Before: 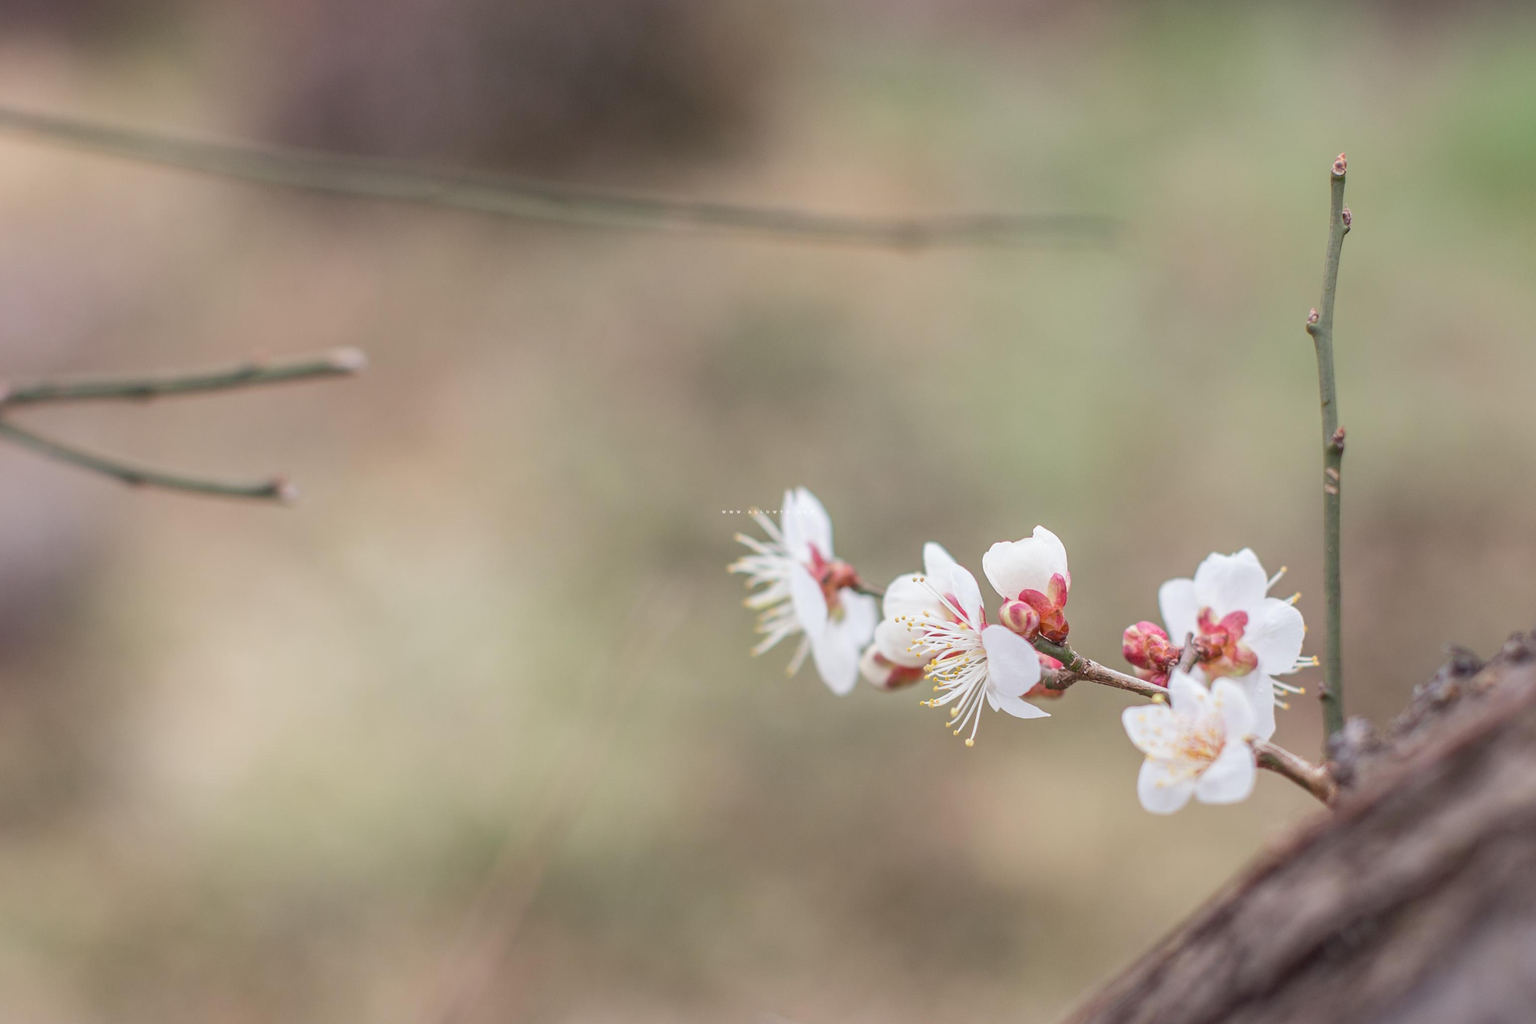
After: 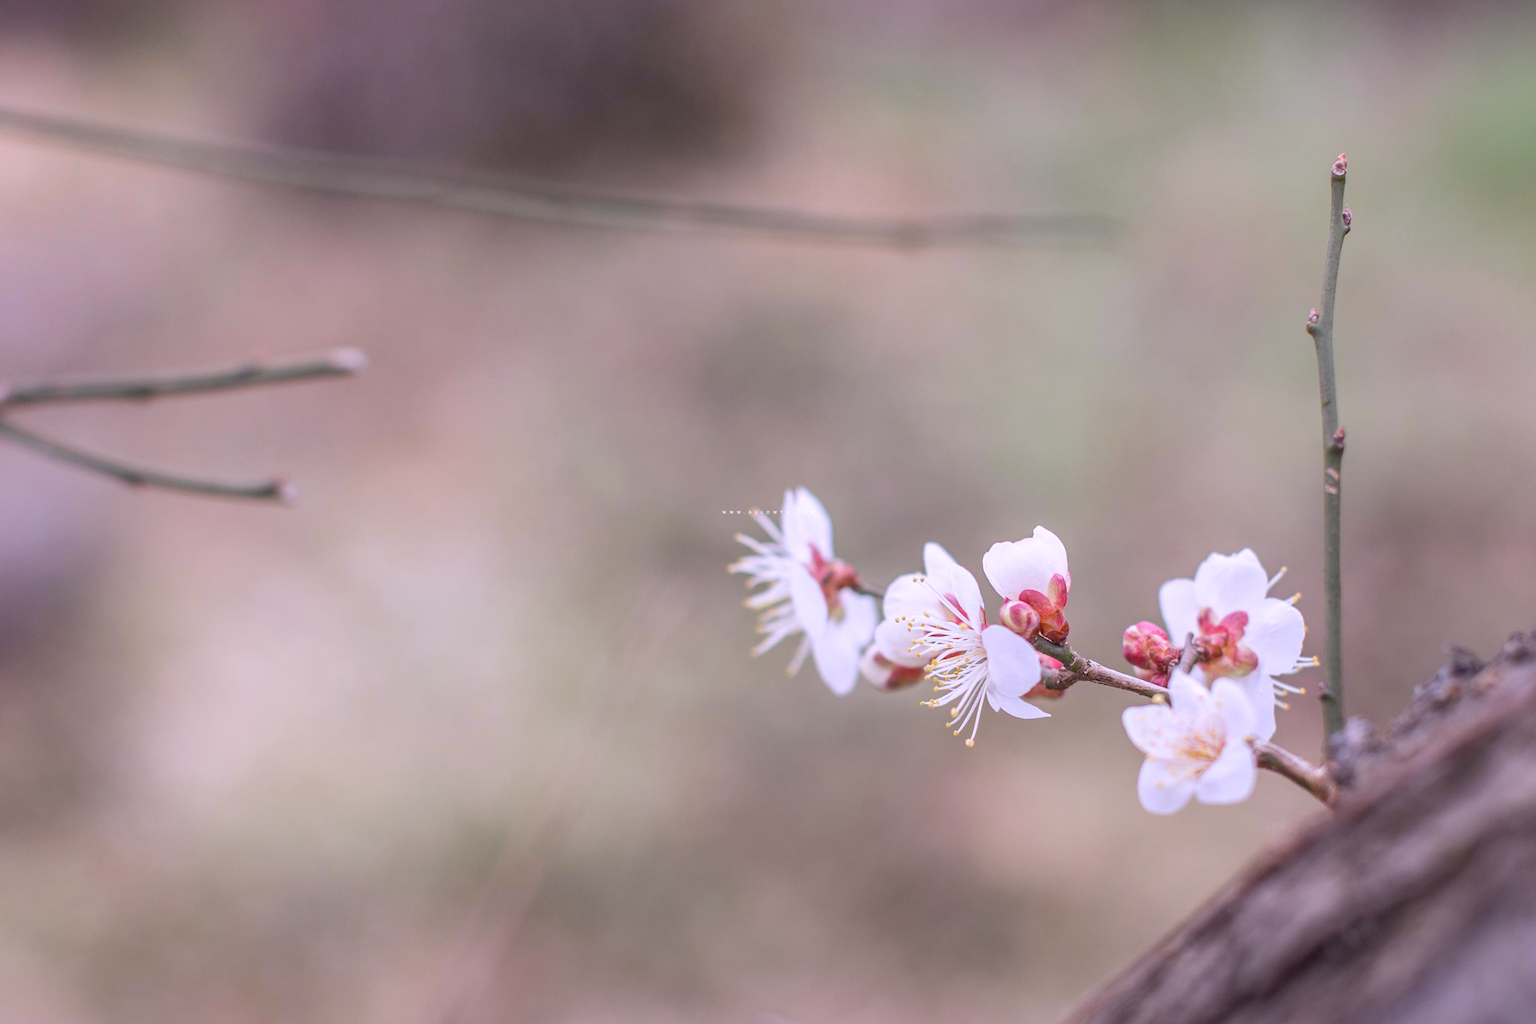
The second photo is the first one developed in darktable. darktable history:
exposure: black level correction 0.001, compensate highlight preservation false
white balance: red 1.042, blue 1.17
